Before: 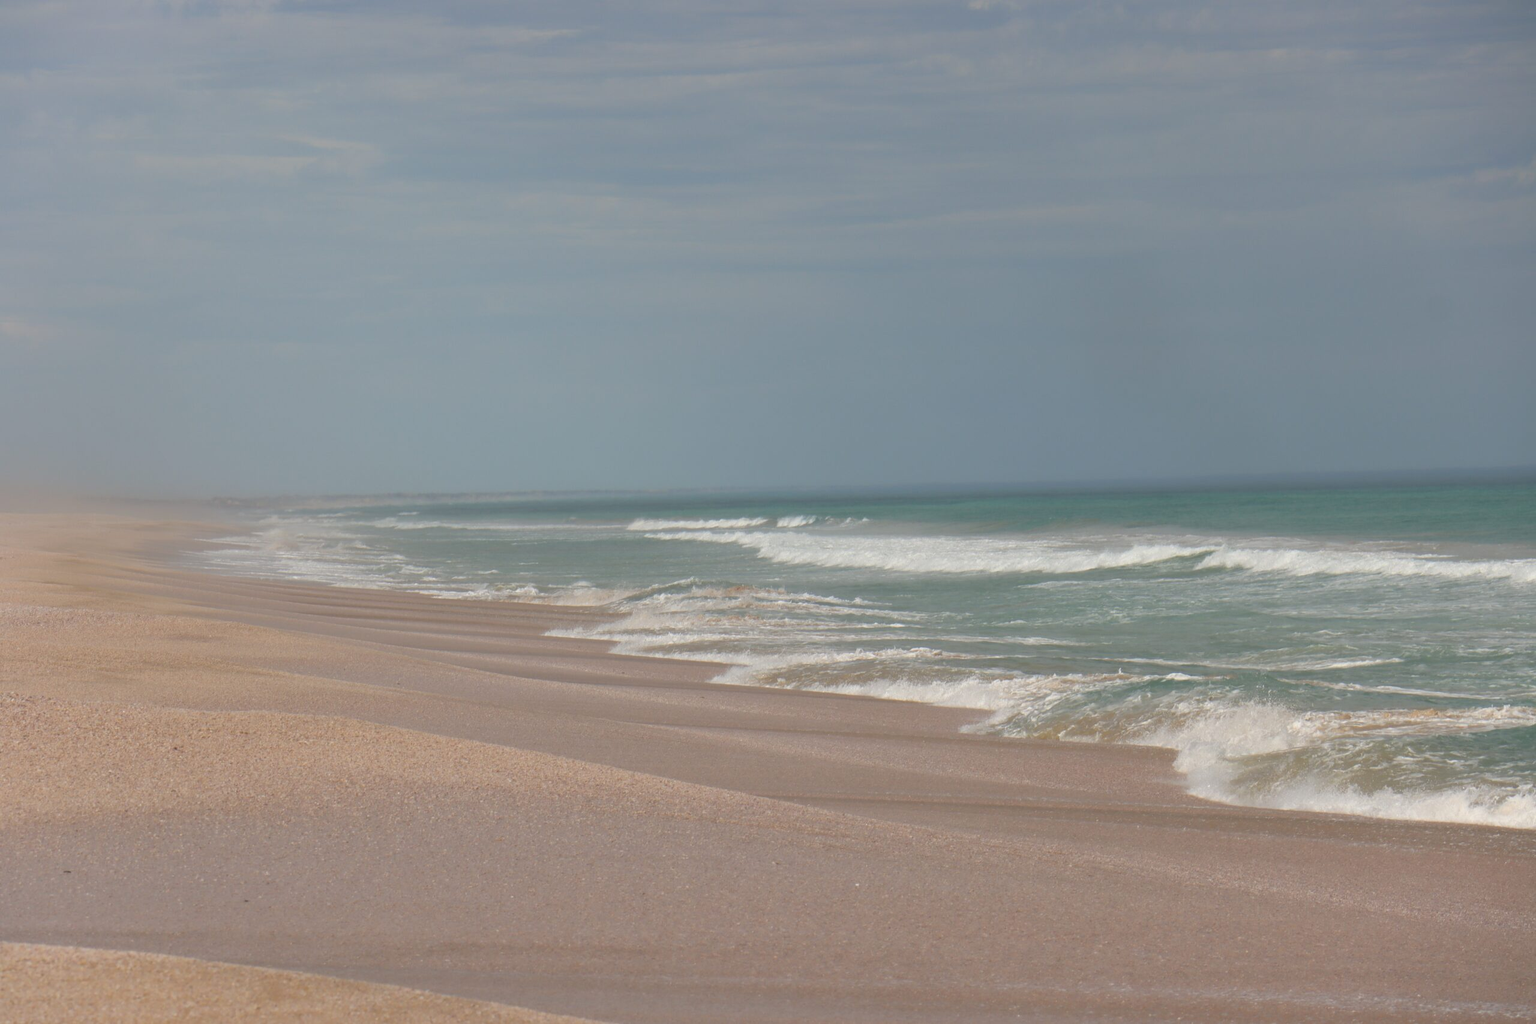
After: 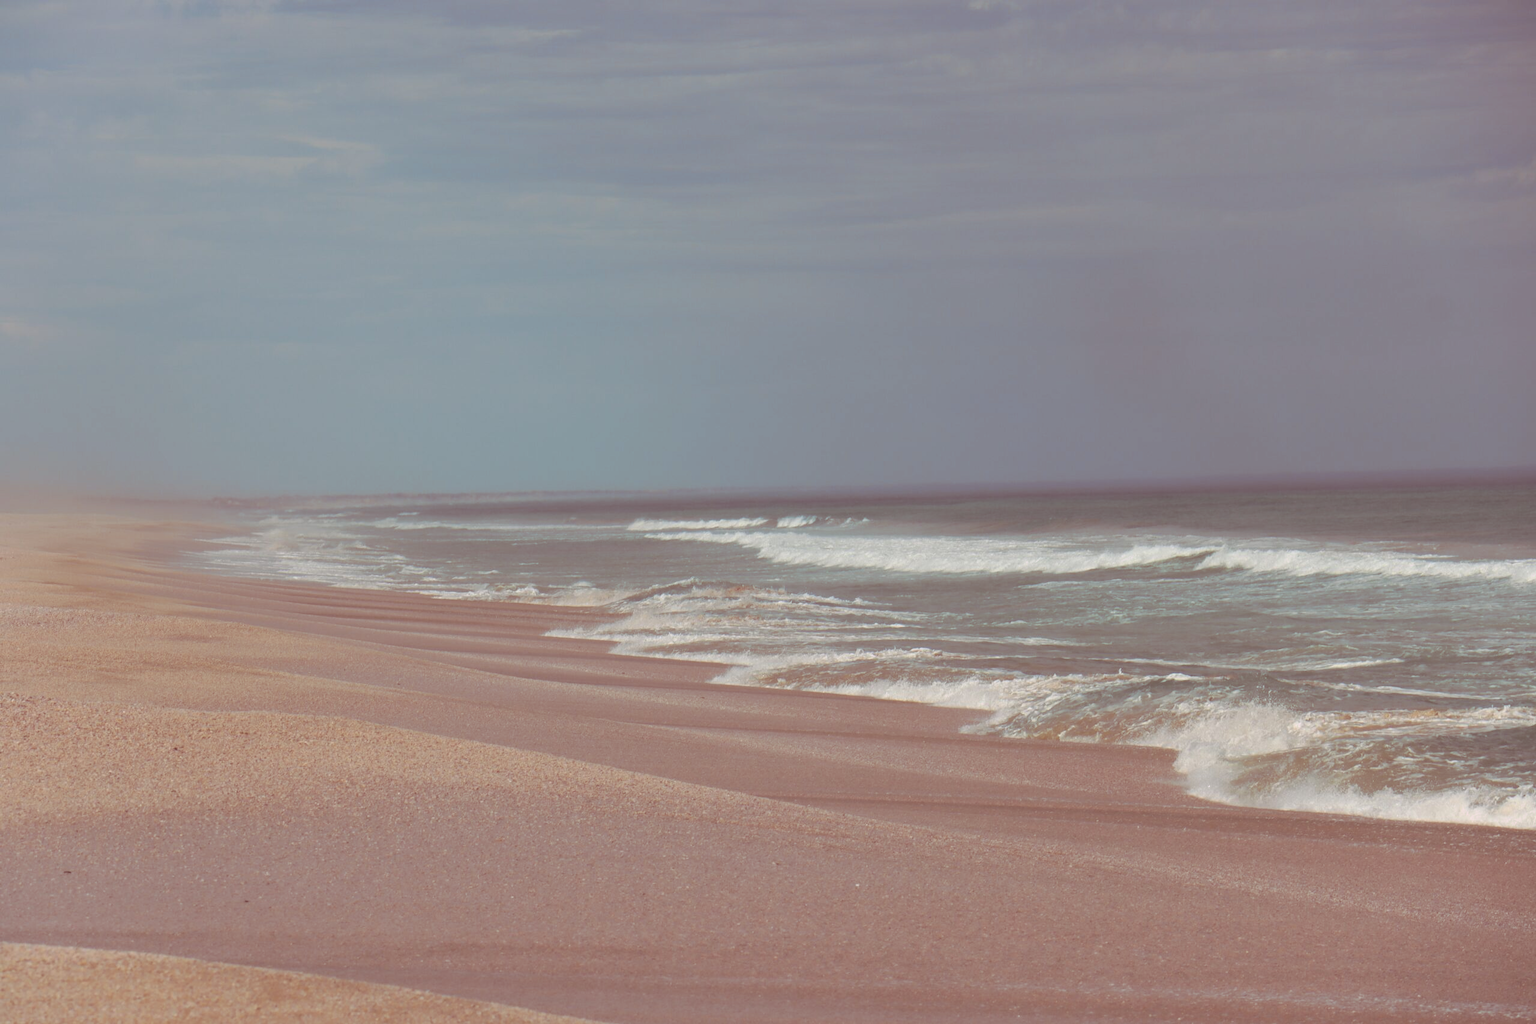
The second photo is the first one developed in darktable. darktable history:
split-toning: highlights › hue 298.8°, highlights › saturation 0.73, compress 41.76%
vignetting: fall-off start 116.67%, fall-off radius 59.26%, brightness -0.31, saturation -0.056
